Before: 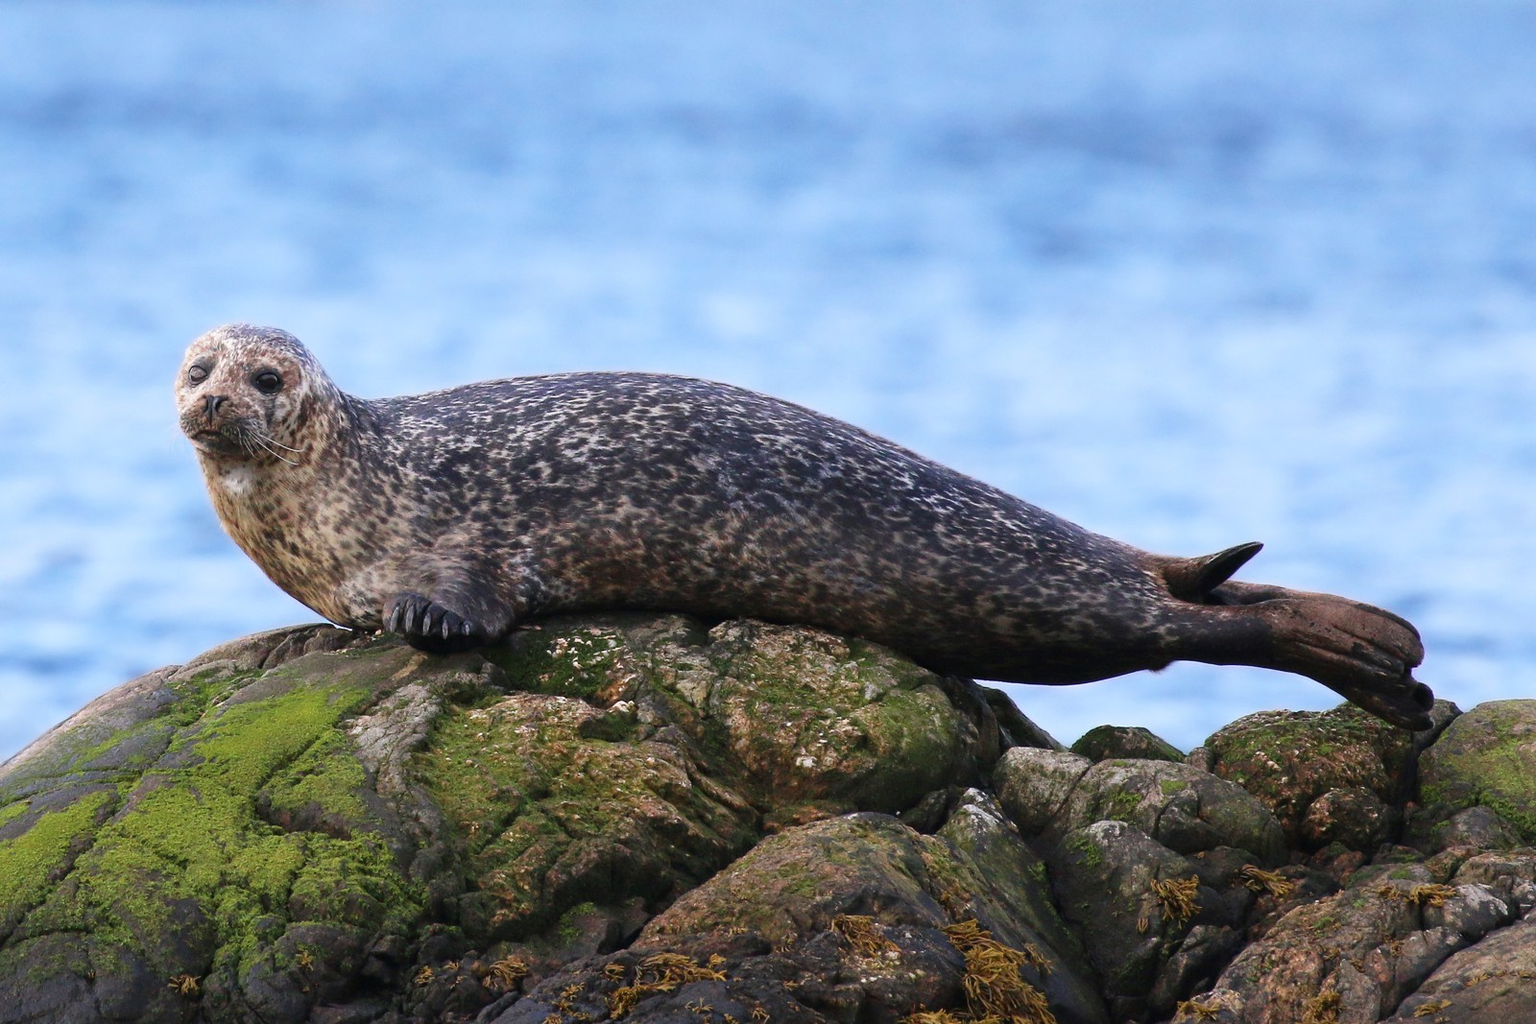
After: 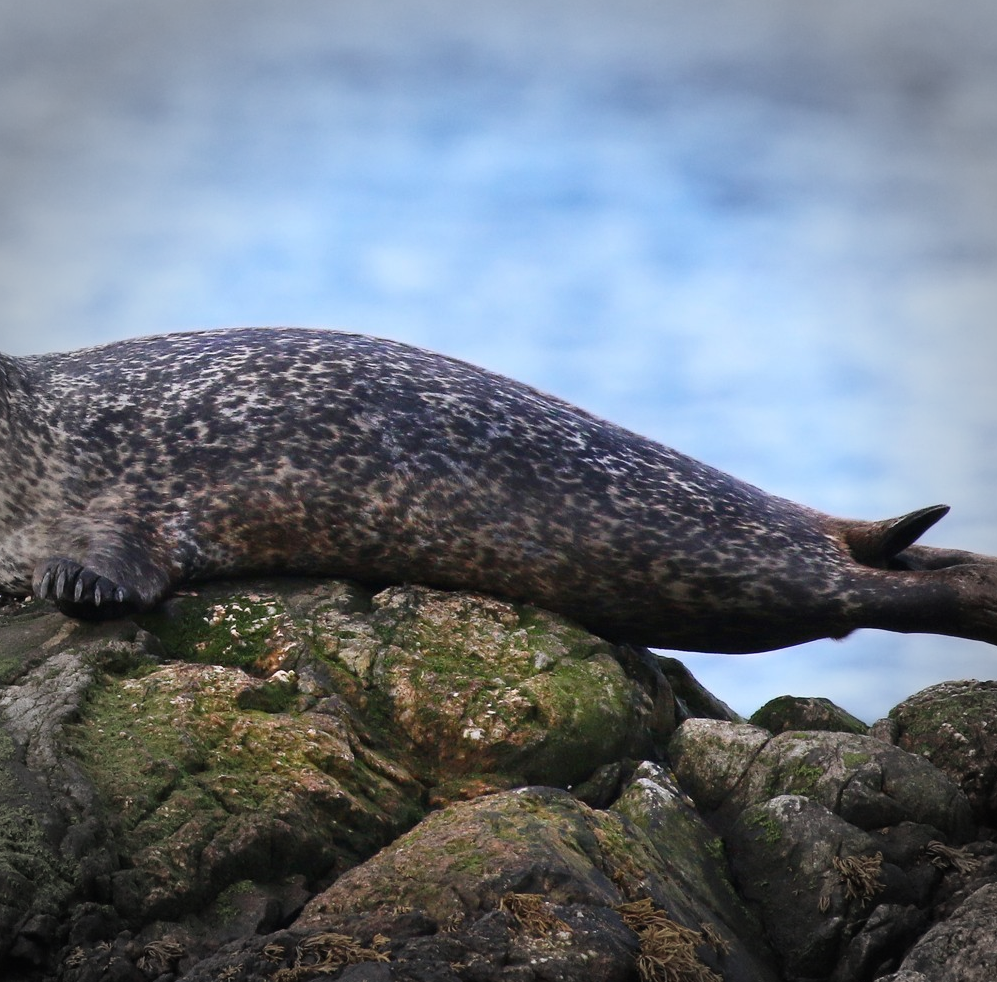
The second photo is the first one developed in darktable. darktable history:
vignetting: fall-off start 67.15%, brightness -0.442, saturation -0.691, width/height ratio 1.011, unbound false
crop and rotate: left 22.918%, top 5.629%, right 14.711%, bottom 2.247%
